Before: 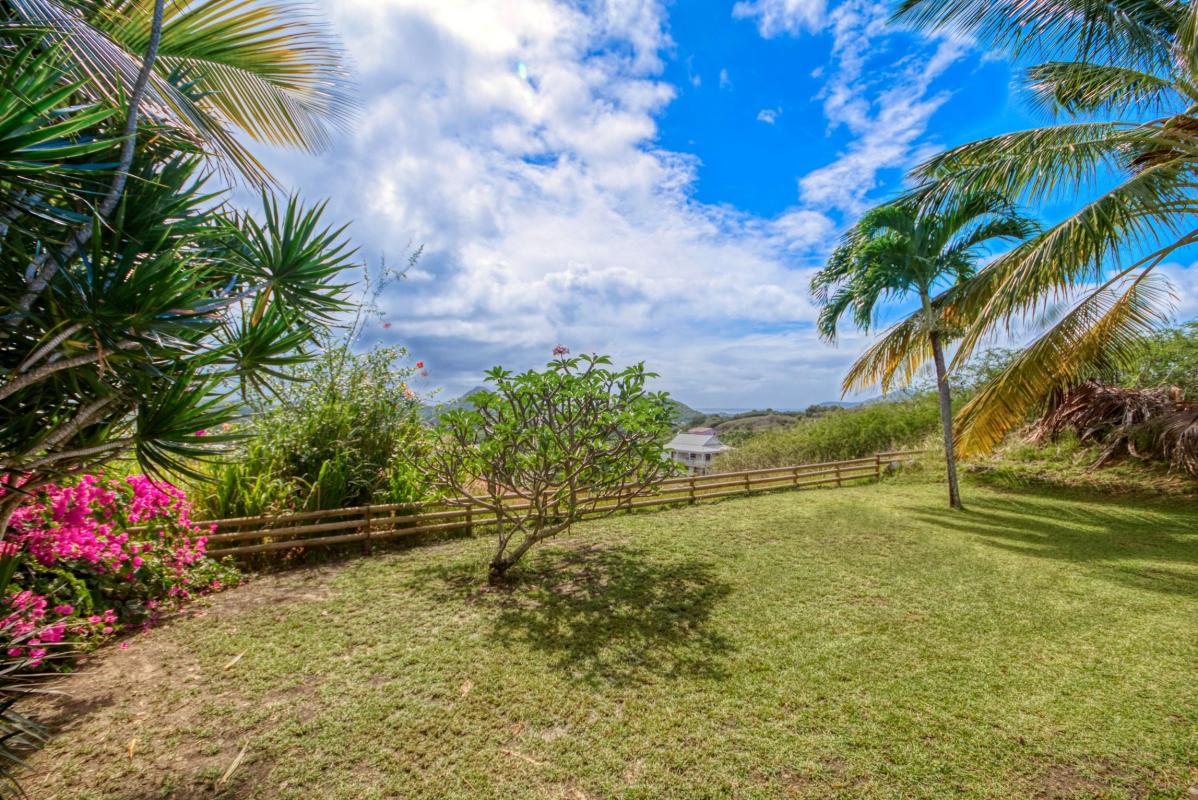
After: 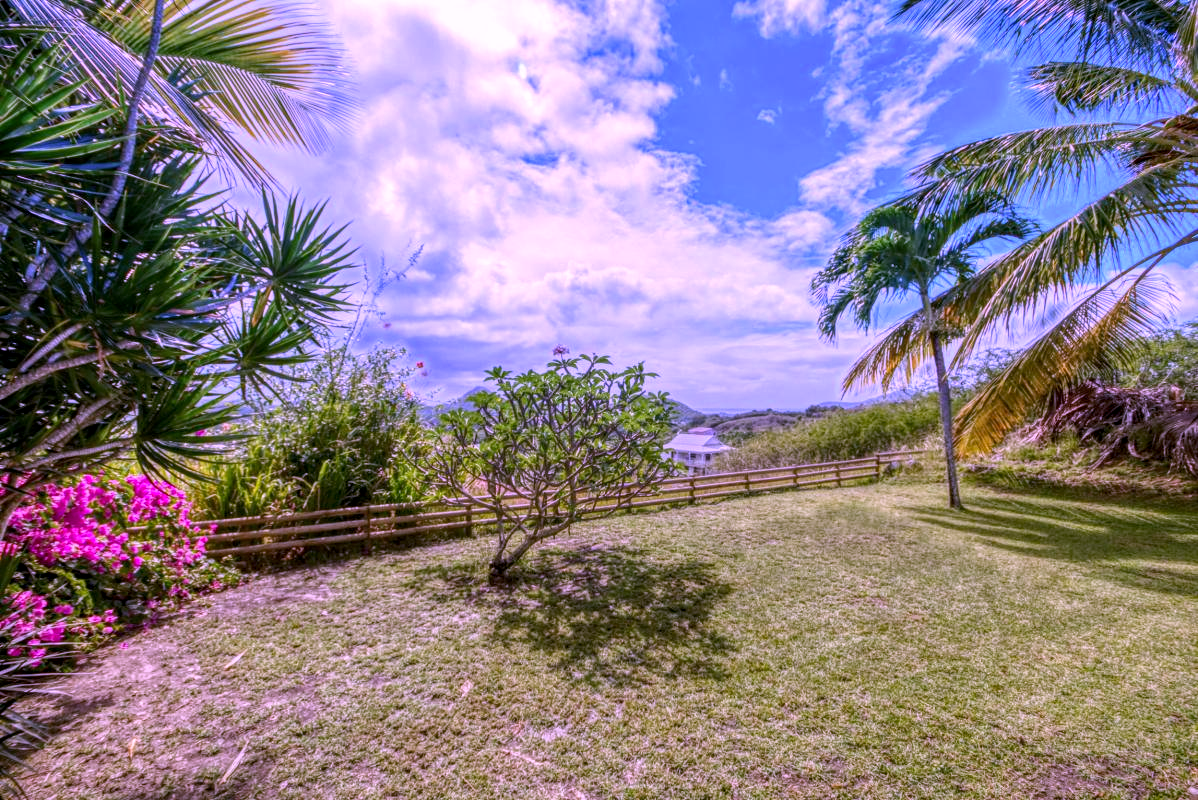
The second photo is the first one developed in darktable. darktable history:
local contrast: on, module defaults
color correction: highlights a* 12.23, highlights b* 5.41
white balance: red 0.98, blue 1.61
contrast brightness saturation: contrast 0.05
